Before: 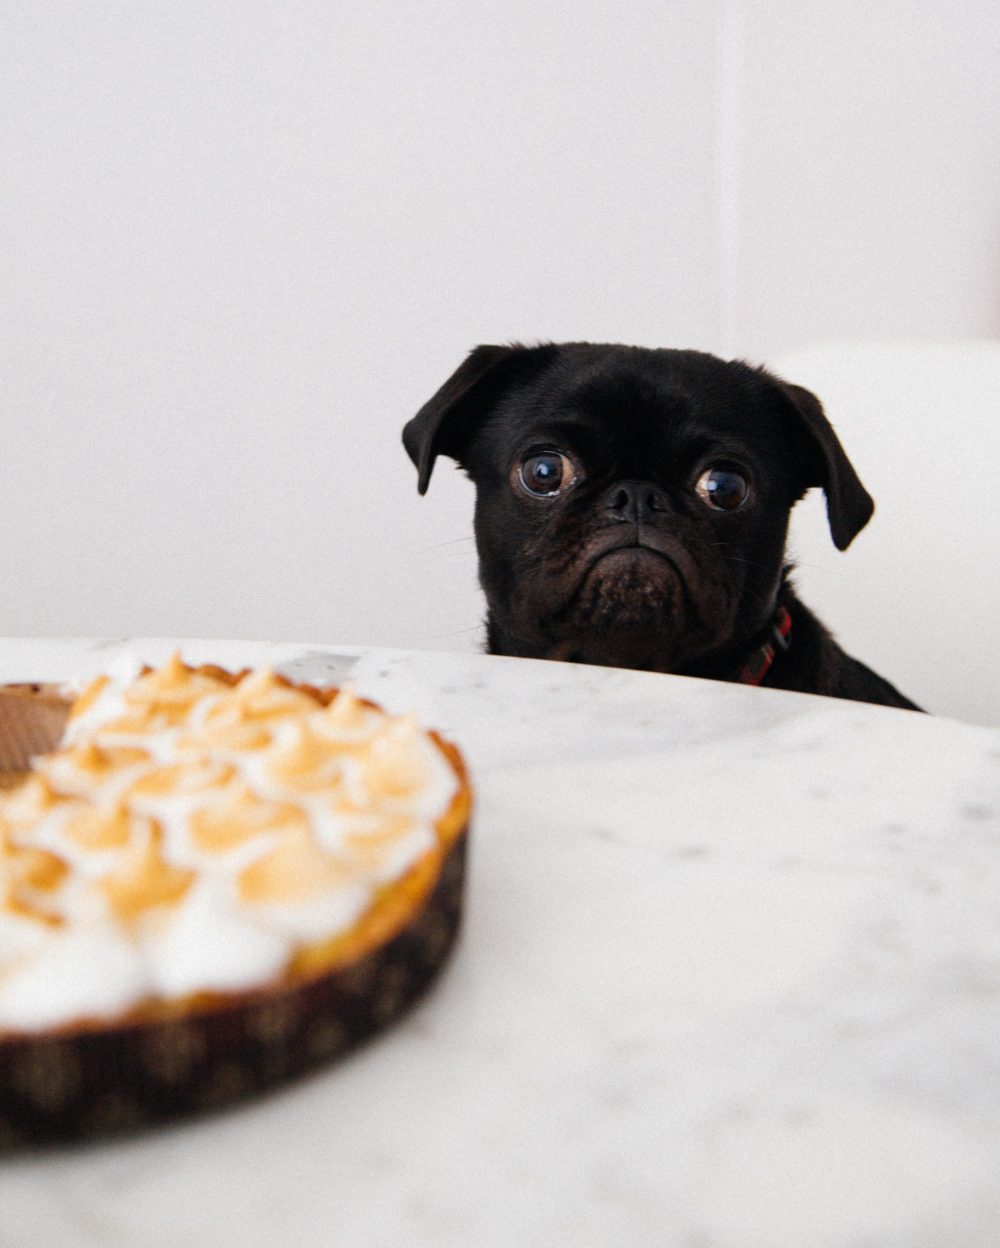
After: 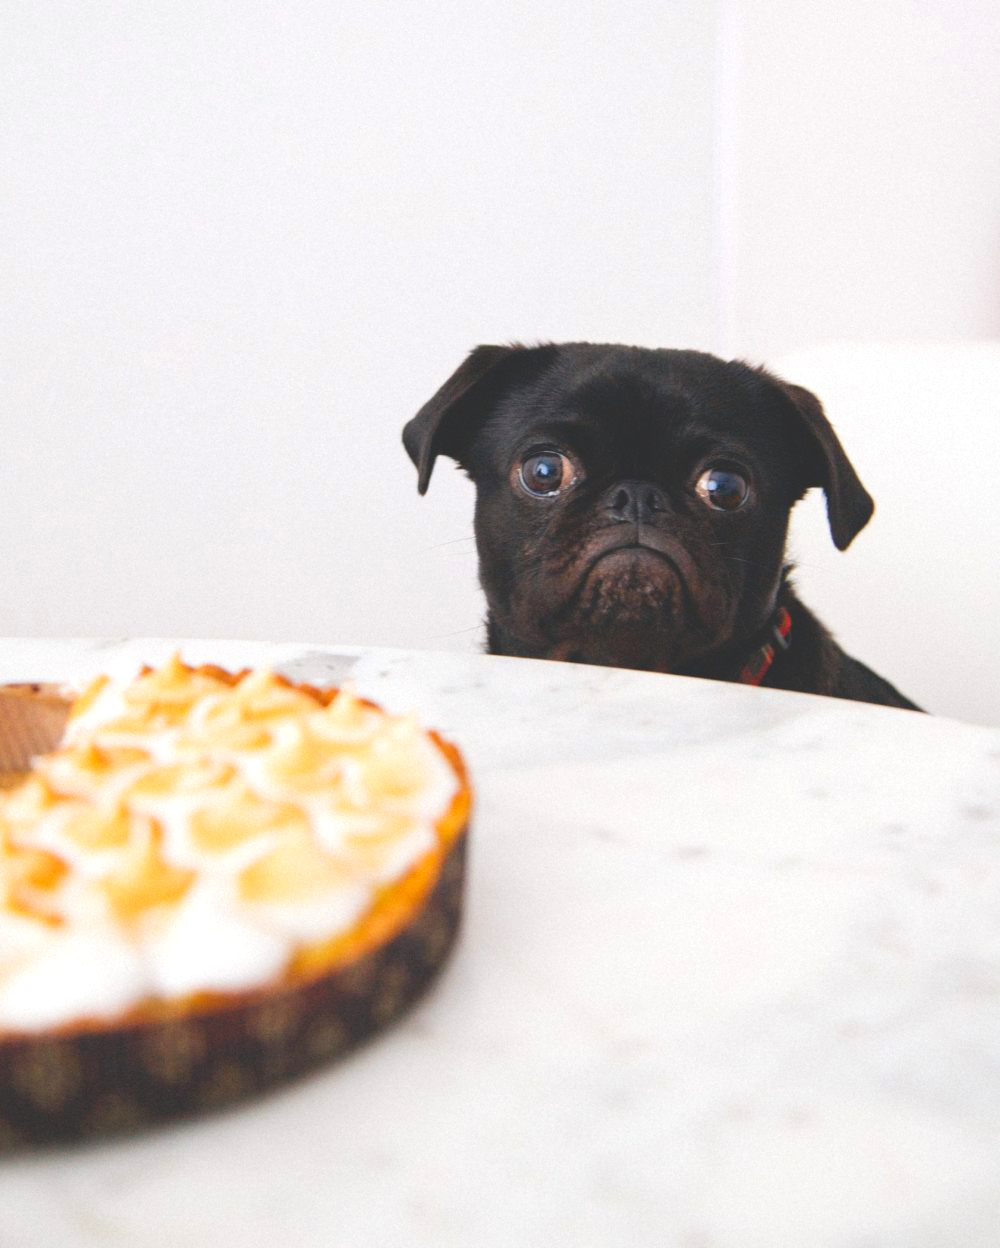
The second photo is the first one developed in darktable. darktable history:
exposure: exposure -0.116 EV, compensate highlight preservation false
levels: levels [0, 0.394, 0.787]
contrast brightness saturation: contrast -0.286
